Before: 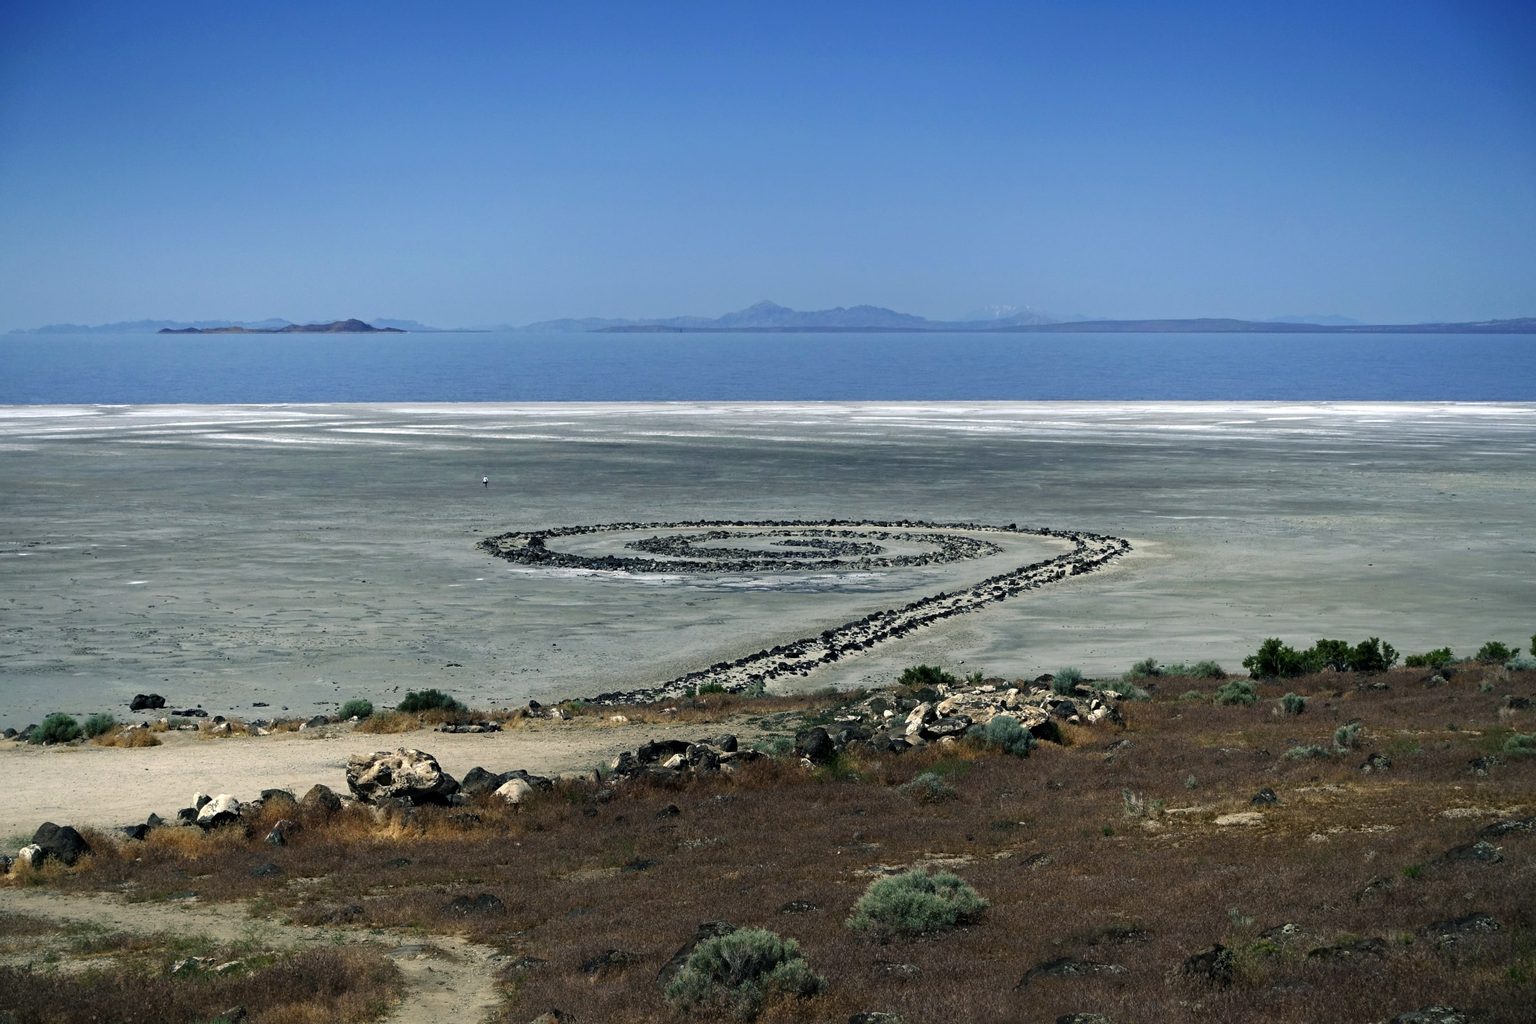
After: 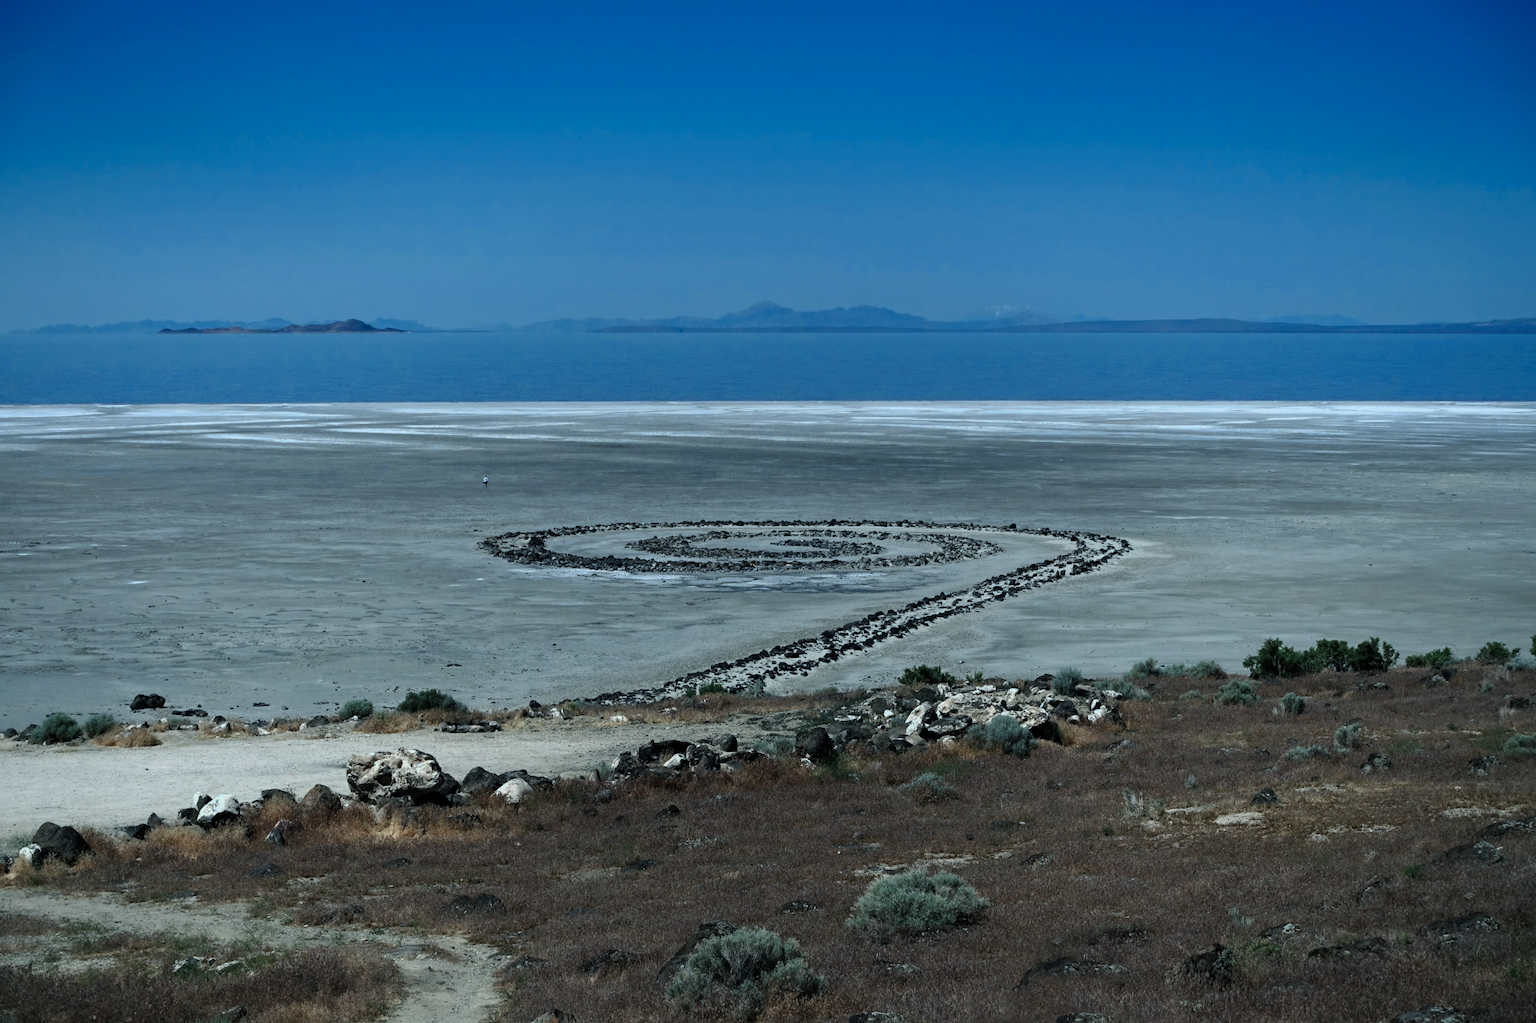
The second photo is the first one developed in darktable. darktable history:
color zones: curves: ch0 [(0, 0.5) (0.125, 0.4) (0.25, 0.5) (0.375, 0.4) (0.5, 0.4) (0.625, 0.35) (0.75, 0.35) (0.875, 0.5)]; ch1 [(0, 0.35) (0.125, 0.45) (0.25, 0.35) (0.375, 0.35) (0.5, 0.35) (0.625, 0.35) (0.75, 0.45) (0.875, 0.35)]; ch2 [(0, 0.6) (0.125, 0.5) (0.25, 0.5) (0.375, 0.6) (0.5, 0.6) (0.625, 0.5) (0.75, 0.5) (0.875, 0.5)]
color correction: highlights a* -10.52, highlights b* -19.7
